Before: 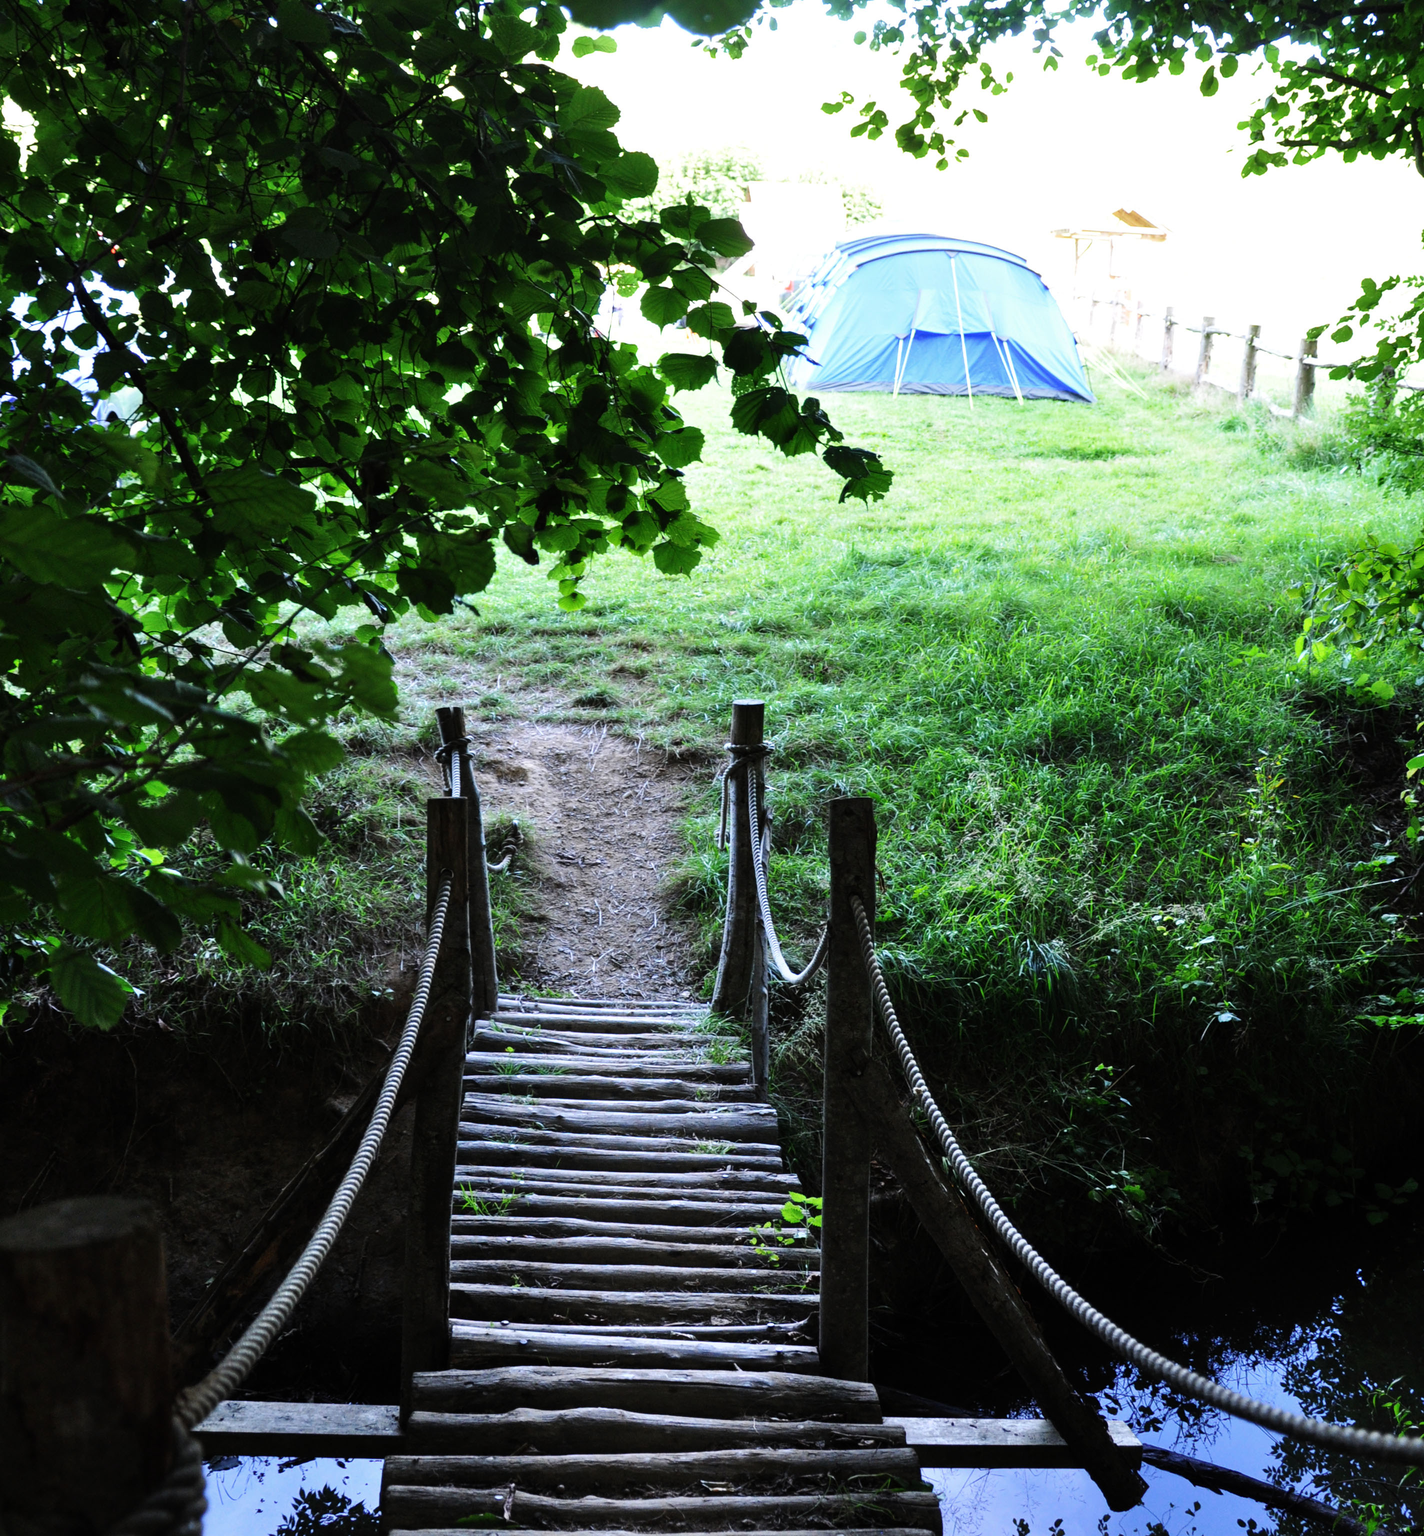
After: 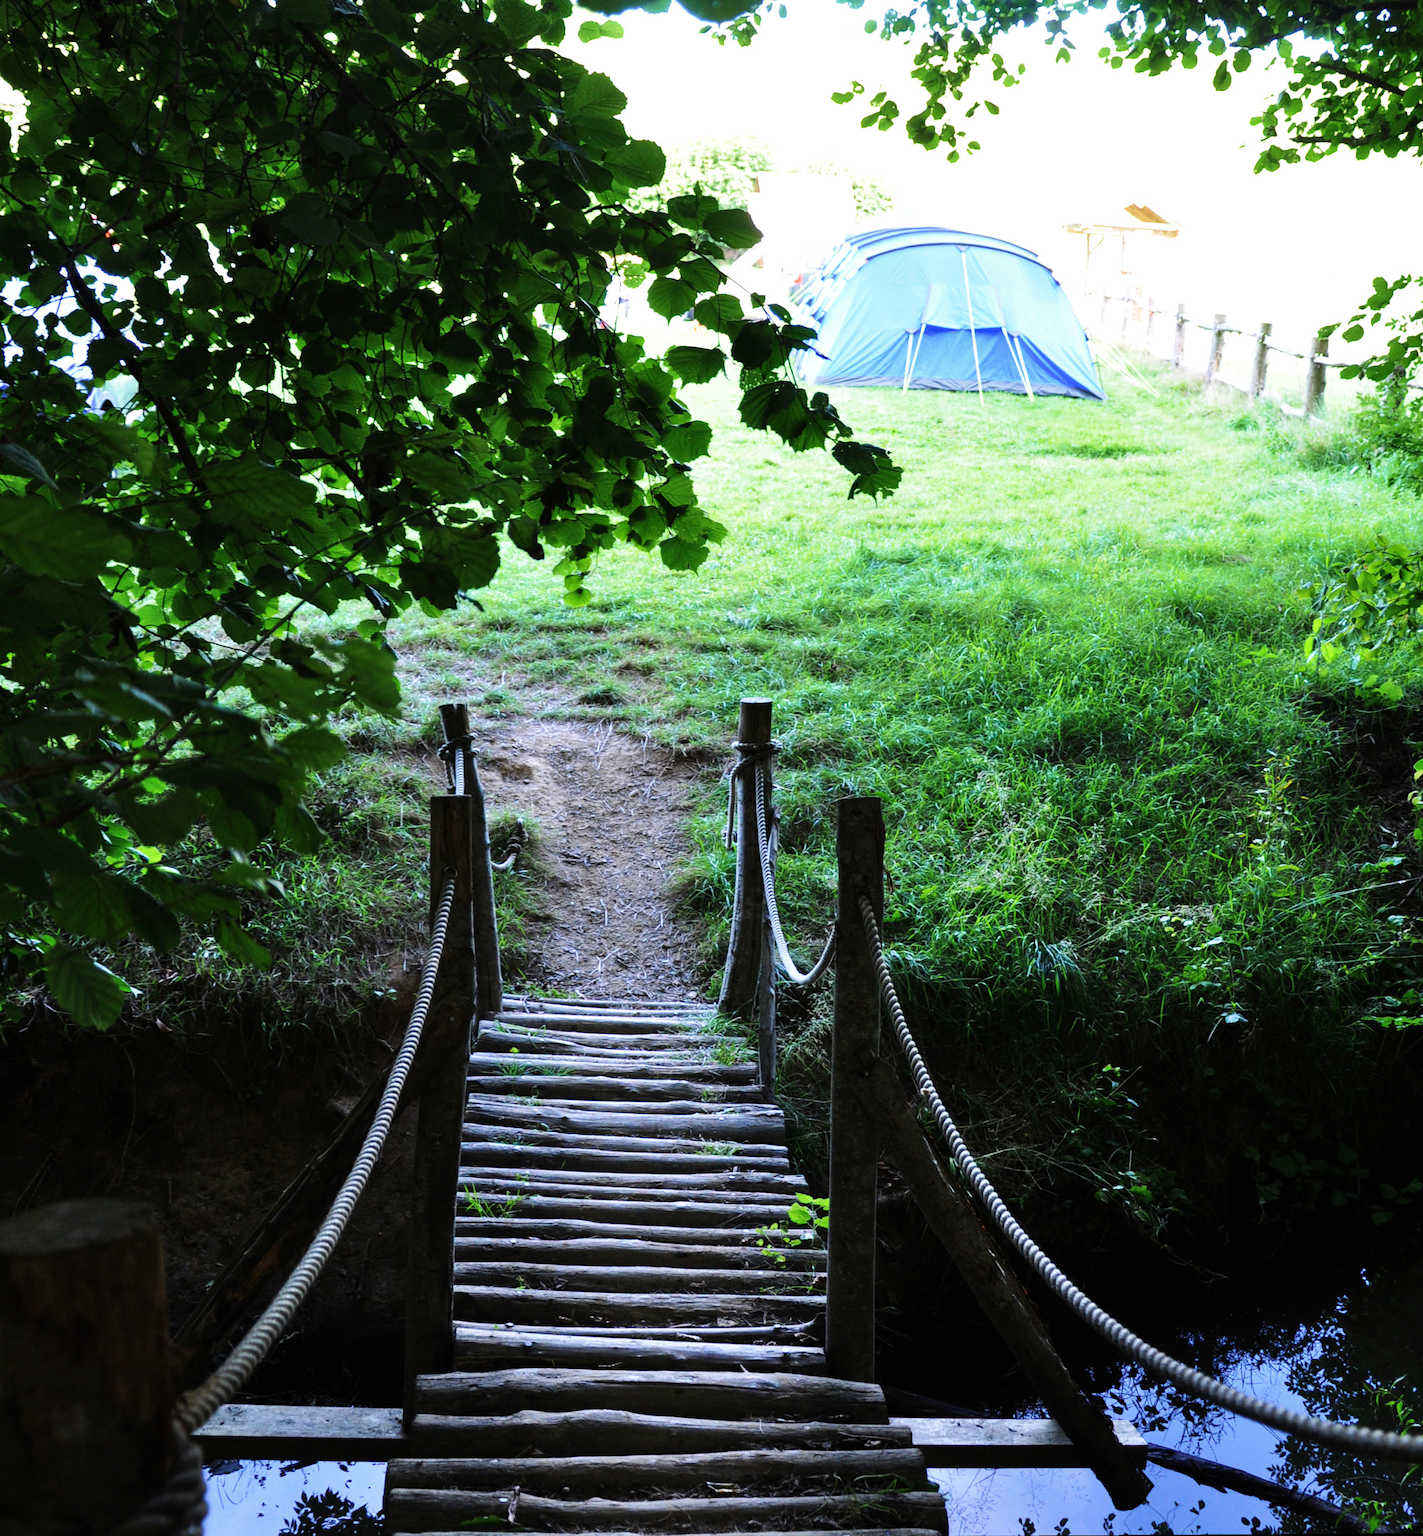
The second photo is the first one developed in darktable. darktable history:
velvia: on, module defaults
rotate and perspective: rotation 0.174°, lens shift (vertical) 0.013, lens shift (horizontal) 0.019, shear 0.001, automatic cropping original format, crop left 0.007, crop right 0.991, crop top 0.016, crop bottom 0.997
